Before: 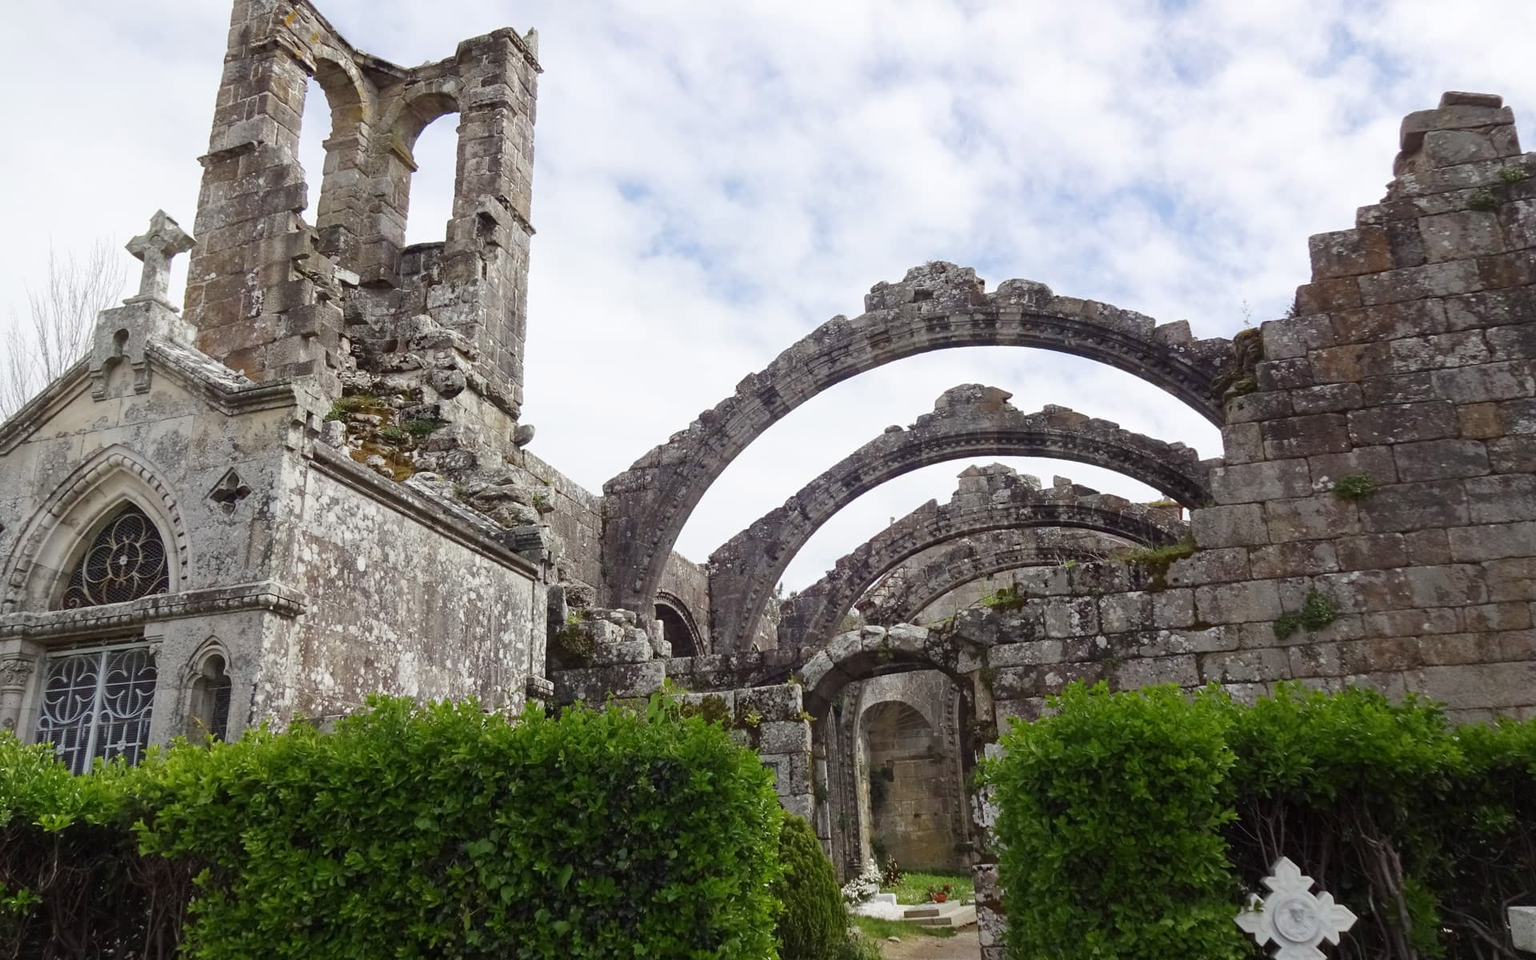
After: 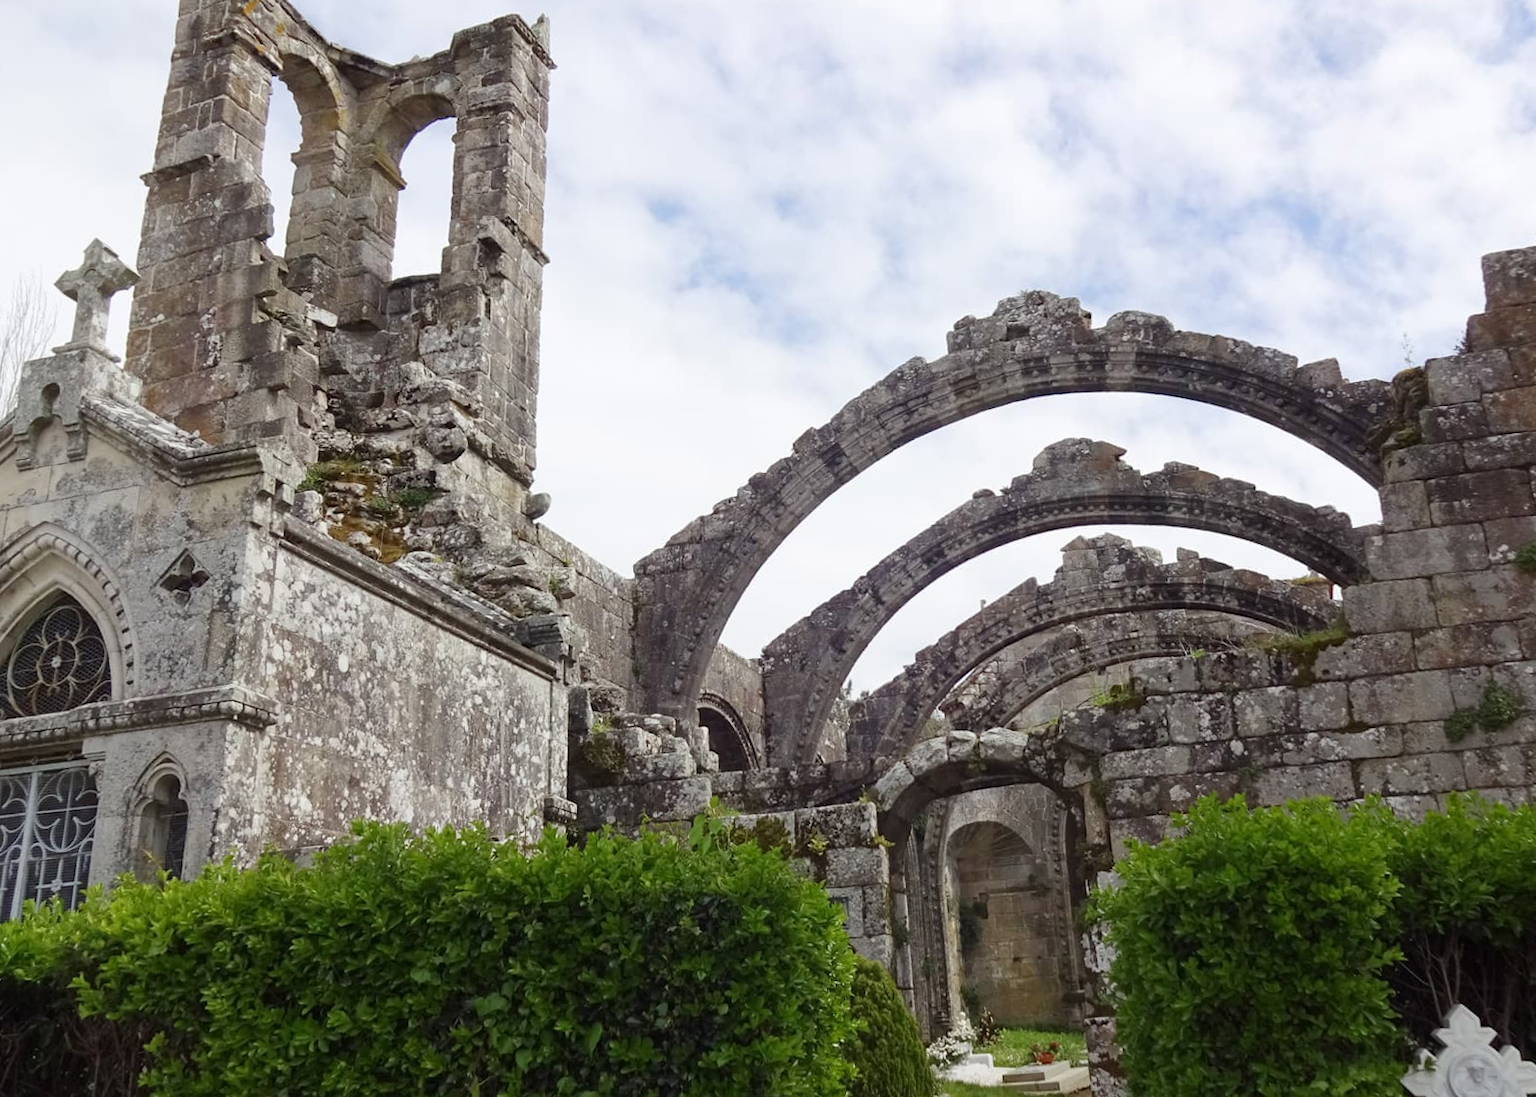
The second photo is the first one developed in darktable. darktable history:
crop and rotate: angle 0.625°, left 4.321%, top 1.142%, right 11.271%, bottom 2.438%
